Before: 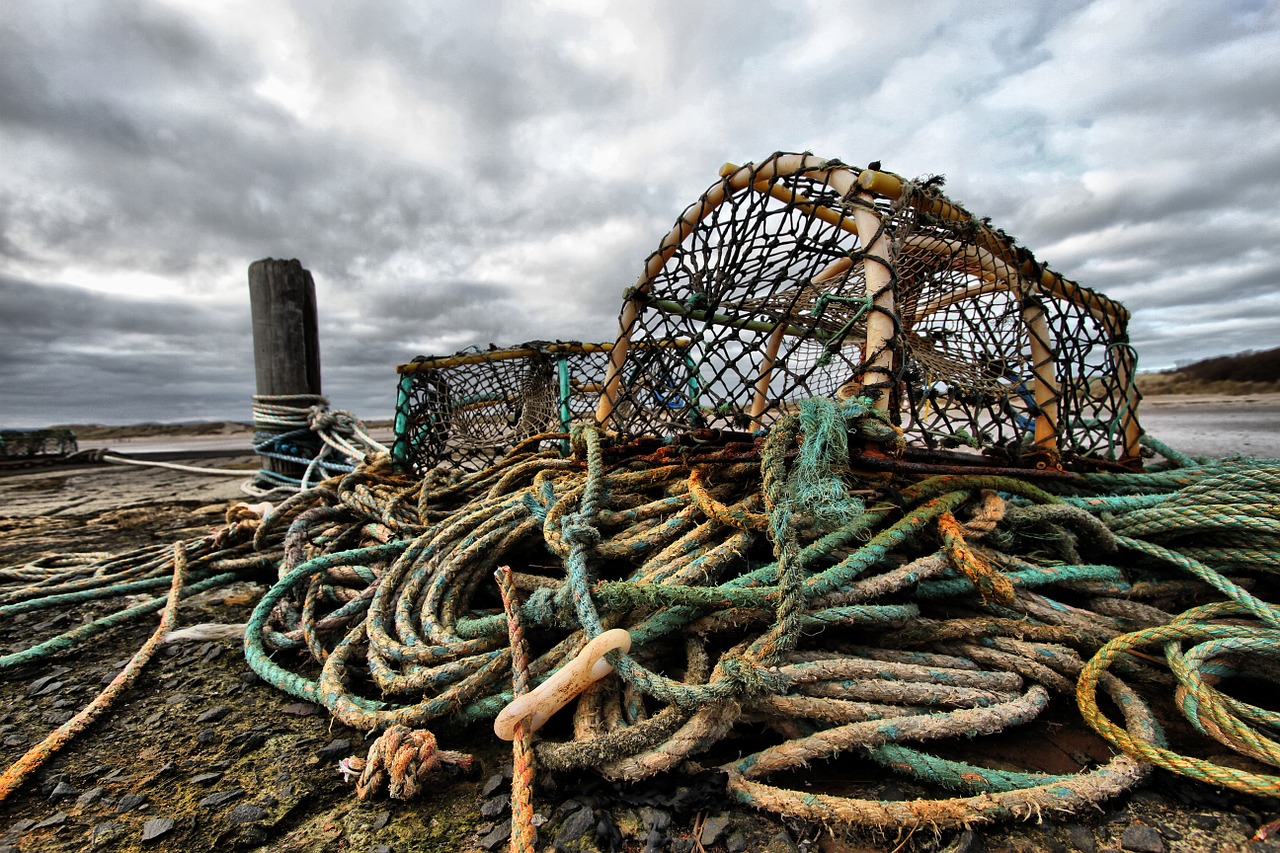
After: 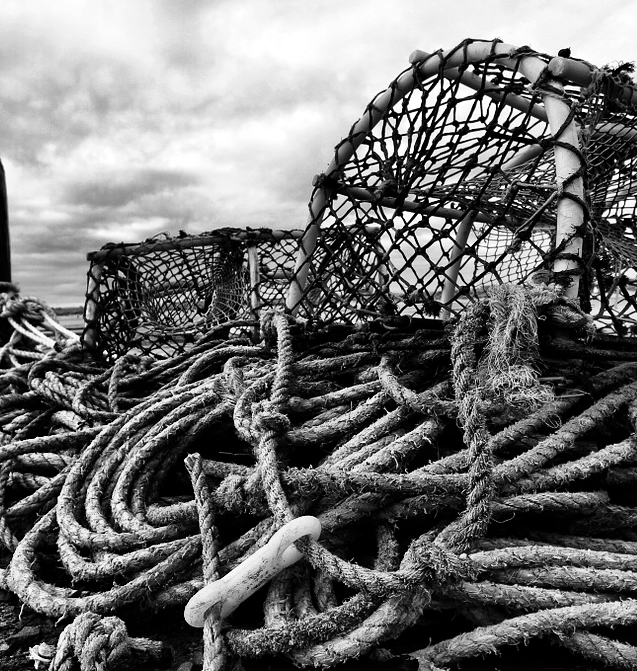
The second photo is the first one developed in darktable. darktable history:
crop and rotate: angle 0.02°, left 24.273%, top 13.23%, right 25.896%, bottom 8.043%
base curve: curves: ch0 [(0, 0) (0.303, 0.277) (1, 1)], preserve colors none
exposure: exposure 0.375 EV, compensate highlight preservation false
contrast brightness saturation: contrast 0.067, brightness -0.13, saturation 0.056
color calibration: output gray [0.267, 0.423, 0.261, 0], illuminant as shot in camera, x 0.358, y 0.373, temperature 4628.91 K, clip negative RGB from gamut false
tone curve: curves: ch0 [(0, 0) (0.091, 0.077) (0.389, 0.458) (0.745, 0.82) (0.856, 0.899) (0.92, 0.938) (1, 0.973)]; ch1 [(0, 0) (0.437, 0.404) (0.5, 0.5) (0.529, 0.55) (0.58, 0.6) (0.616, 0.649) (1, 1)]; ch2 [(0, 0) (0.442, 0.415) (0.5, 0.5) (0.535, 0.557) (0.585, 0.62) (1, 1)], color space Lab, independent channels, preserve colors none
